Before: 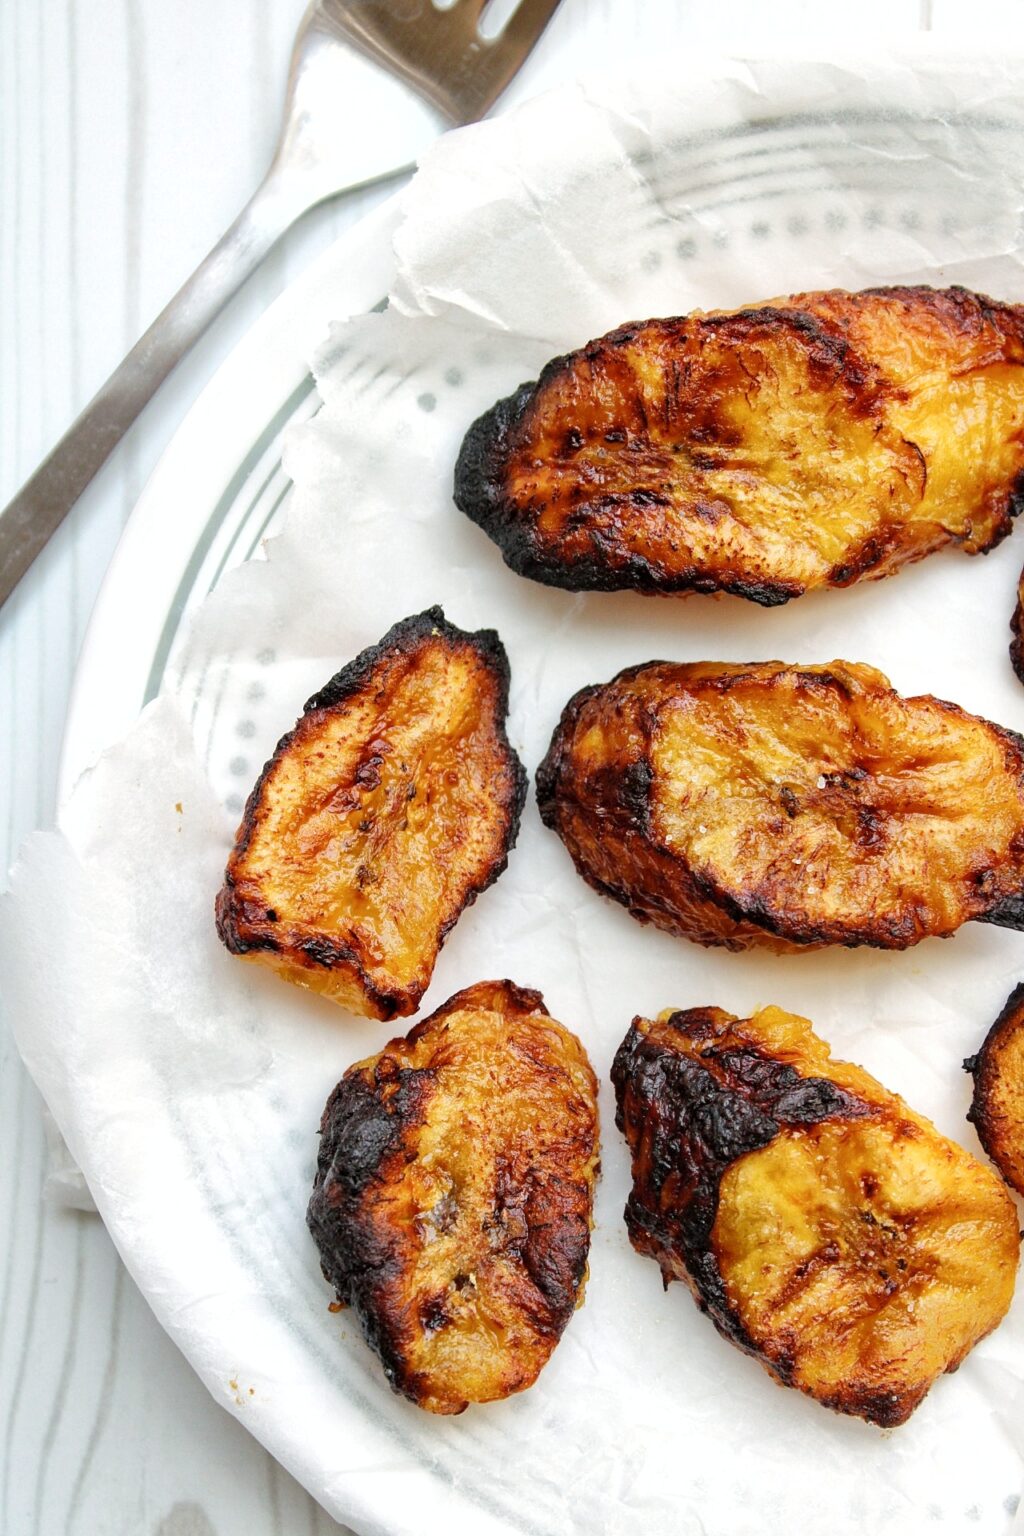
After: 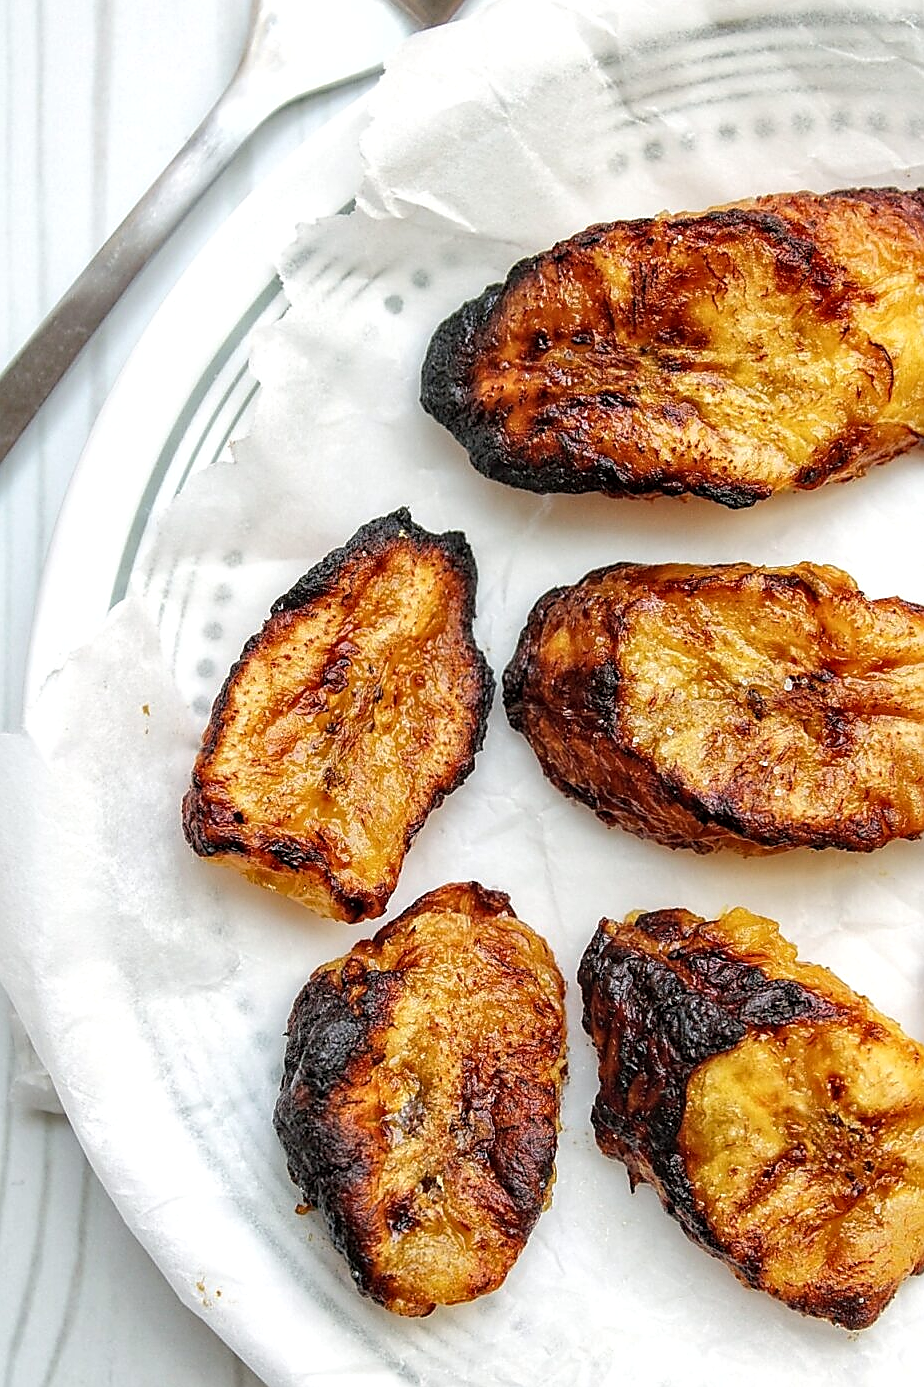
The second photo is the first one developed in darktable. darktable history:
sharpen: radius 1.4, amount 1.25, threshold 0.7
local contrast: on, module defaults
crop: left 3.305%, top 6.436%, right 6.389%, bottom 3.258%
